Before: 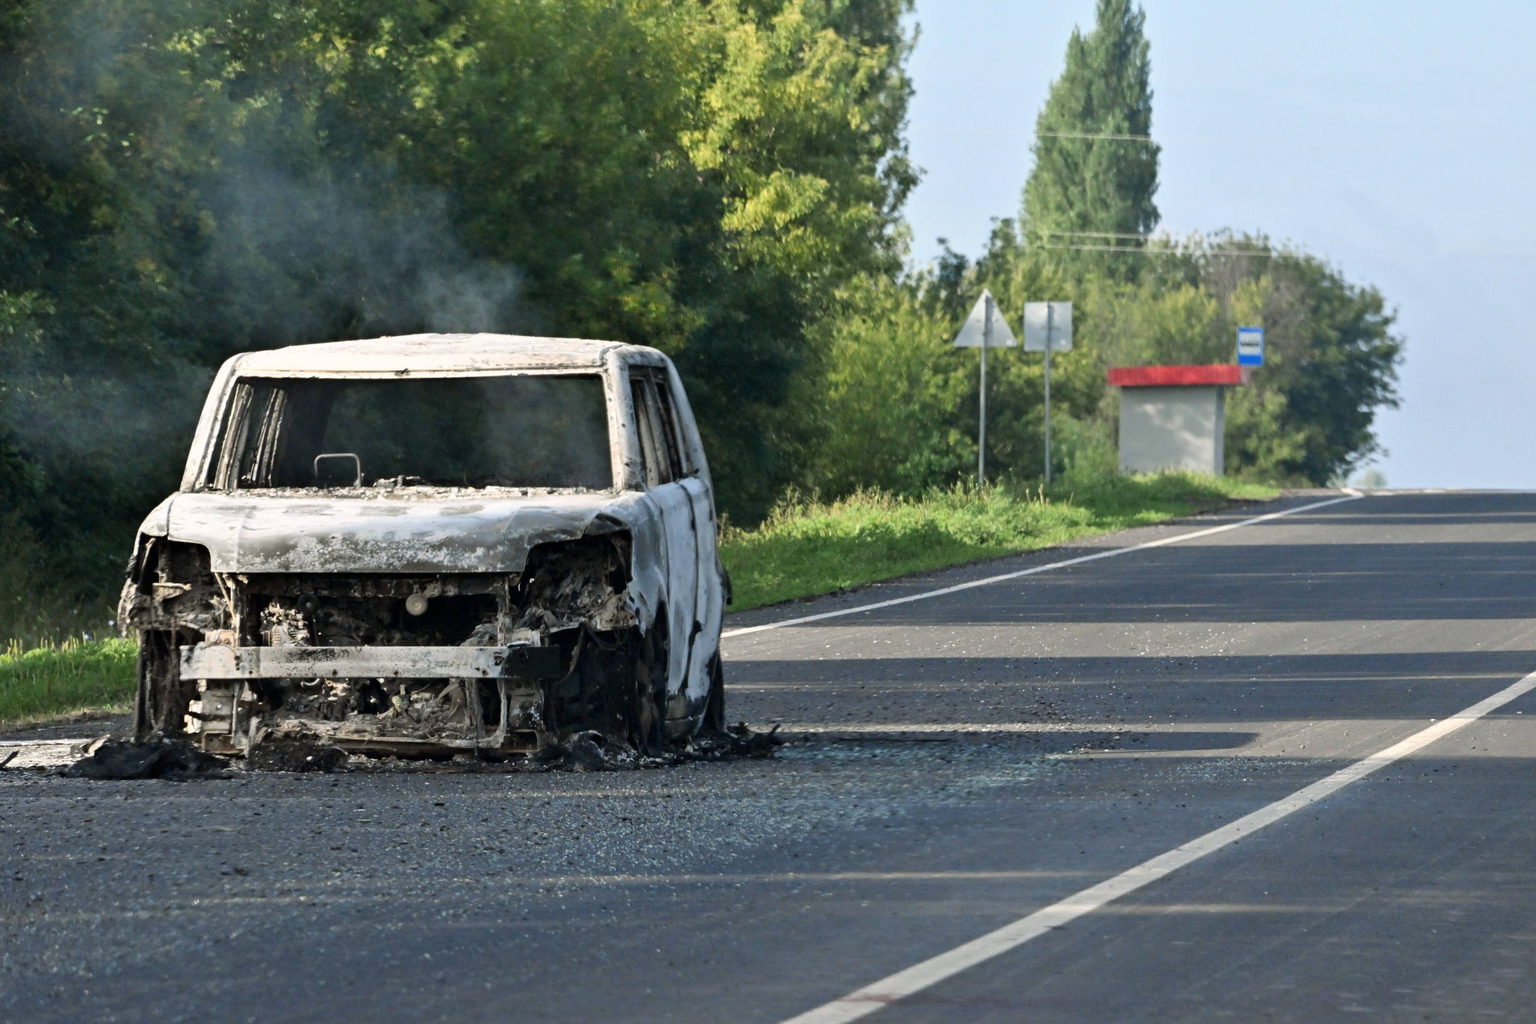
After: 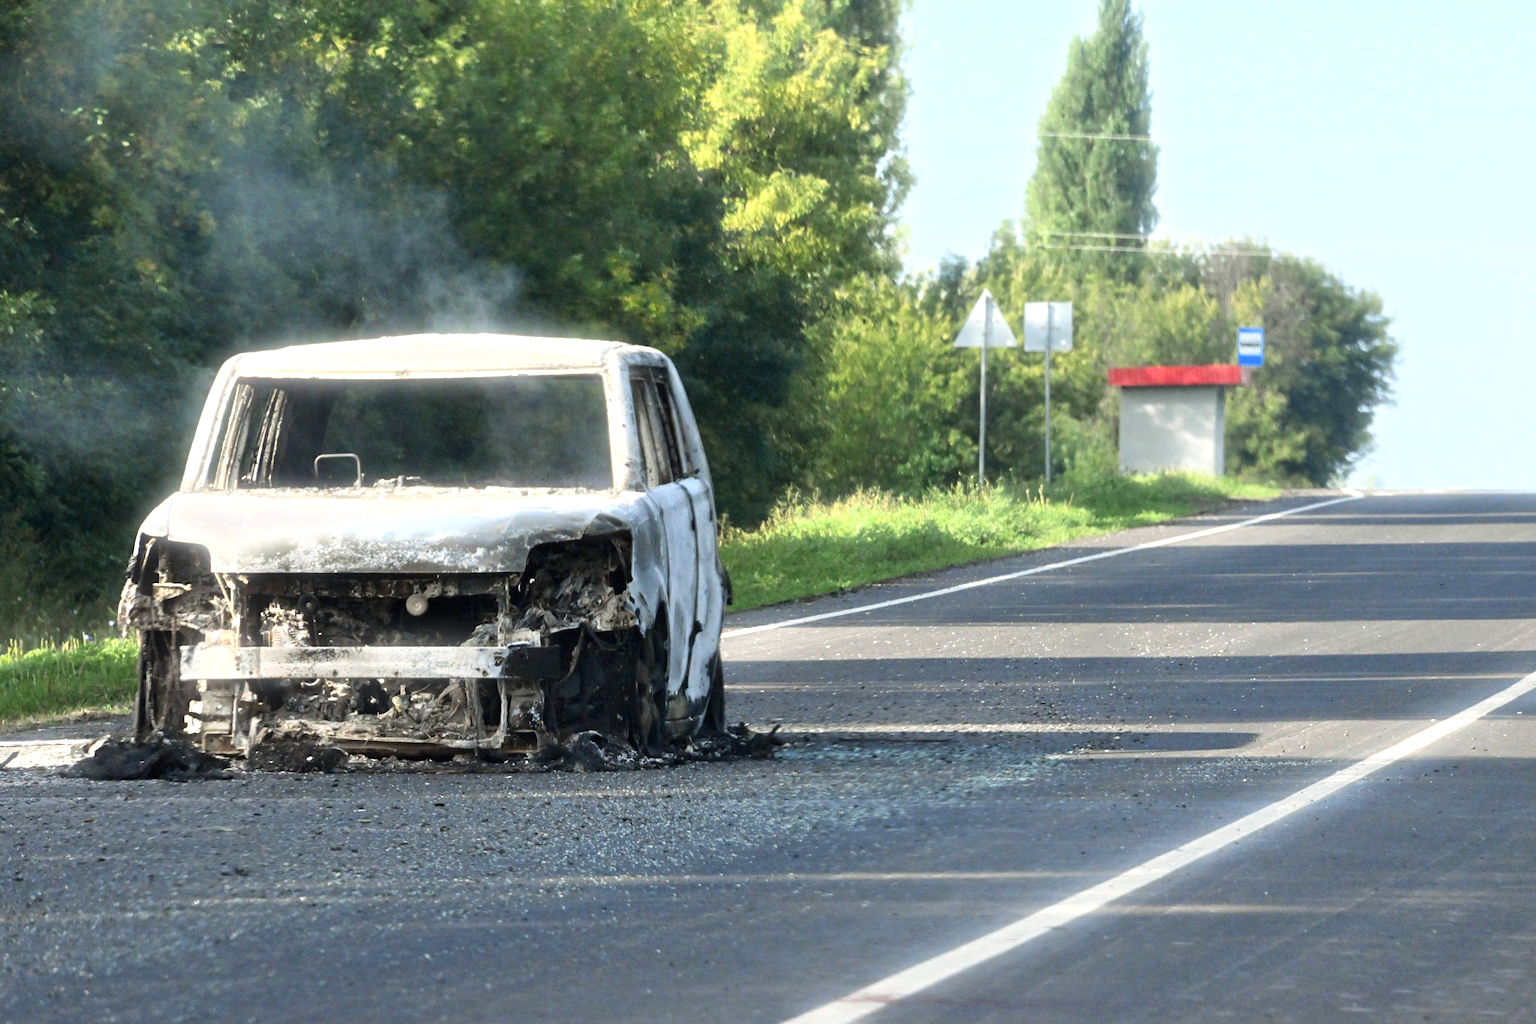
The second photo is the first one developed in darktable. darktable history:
exposure: black level correction 0, exposure 0.7 EV, compensate exposure bias true, compensate highlight preservation false
bloom: size 5%, threshold 95%, strength 15%
